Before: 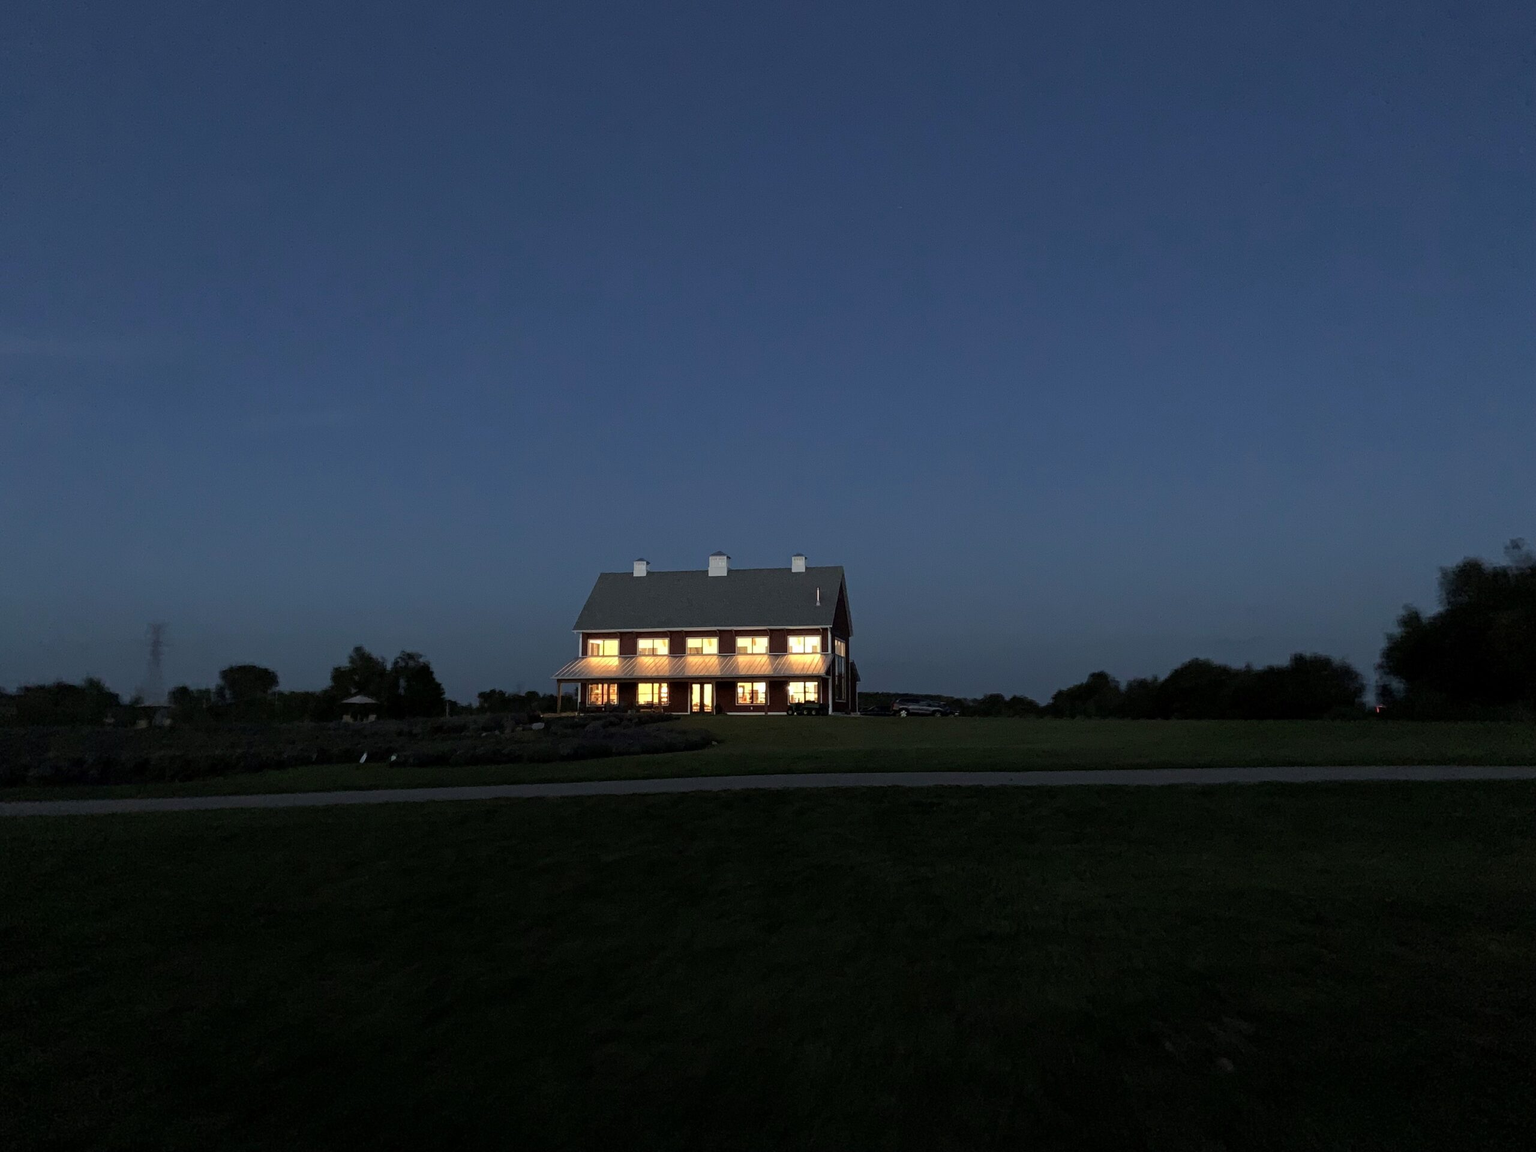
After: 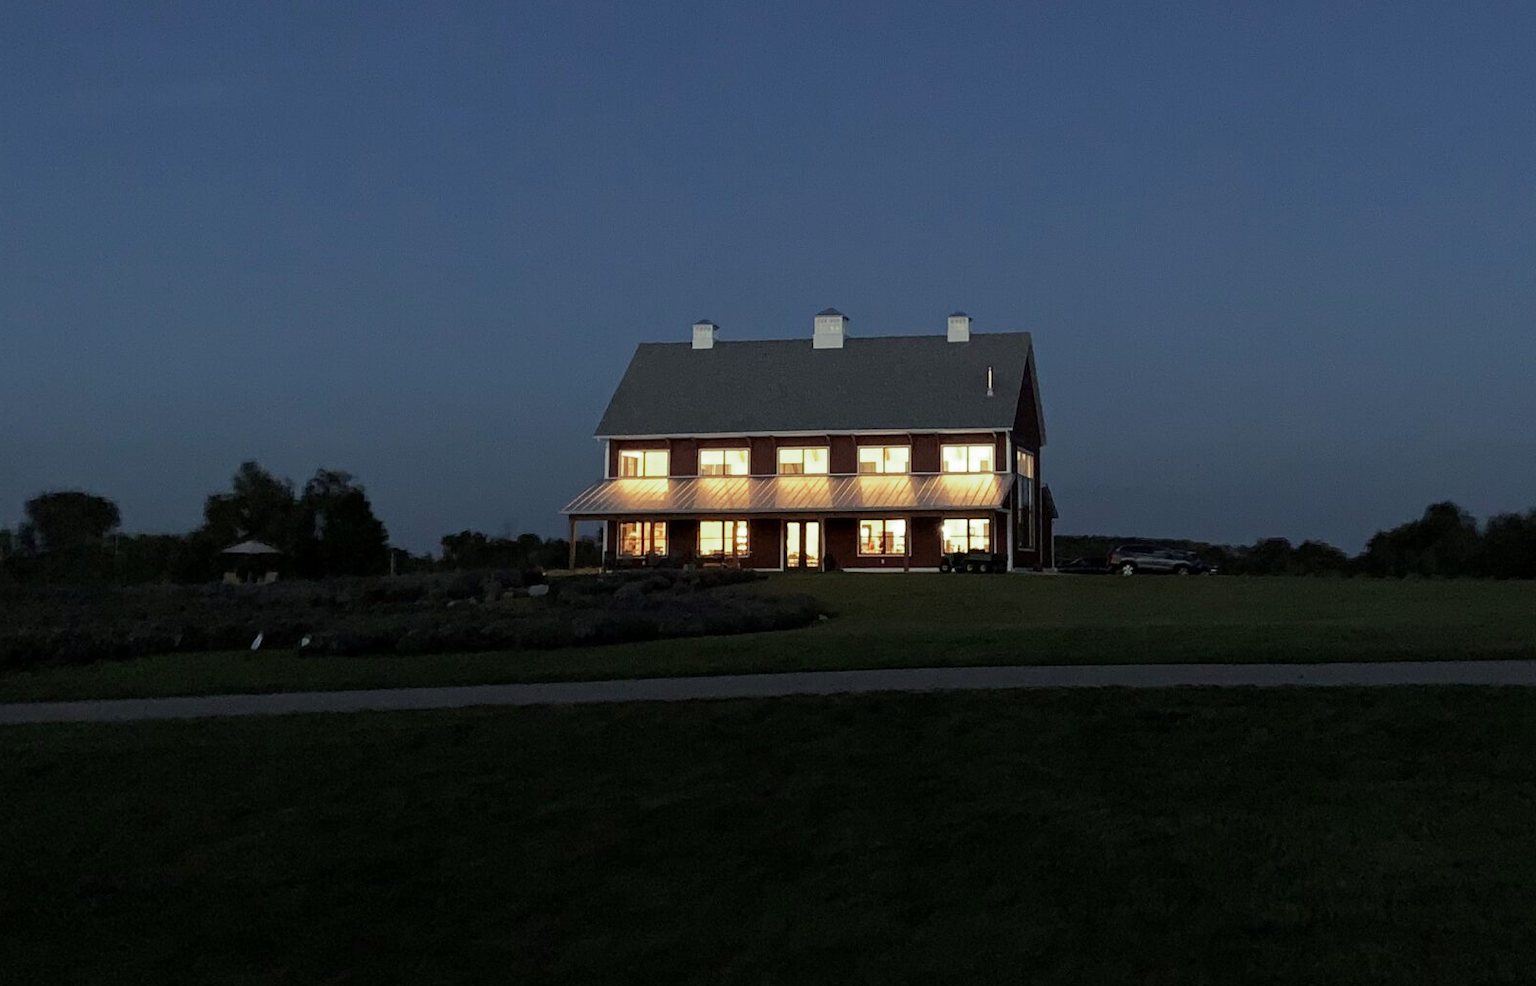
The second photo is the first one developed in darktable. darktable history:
crop: left 13.312%, top 31.28%, right 24.627%, bottom 15.582%
split-toning: shadows › hue 290.82°, shadows › saturation 0.34, highlights › saturation 0.38, balance 0, compress 50%
